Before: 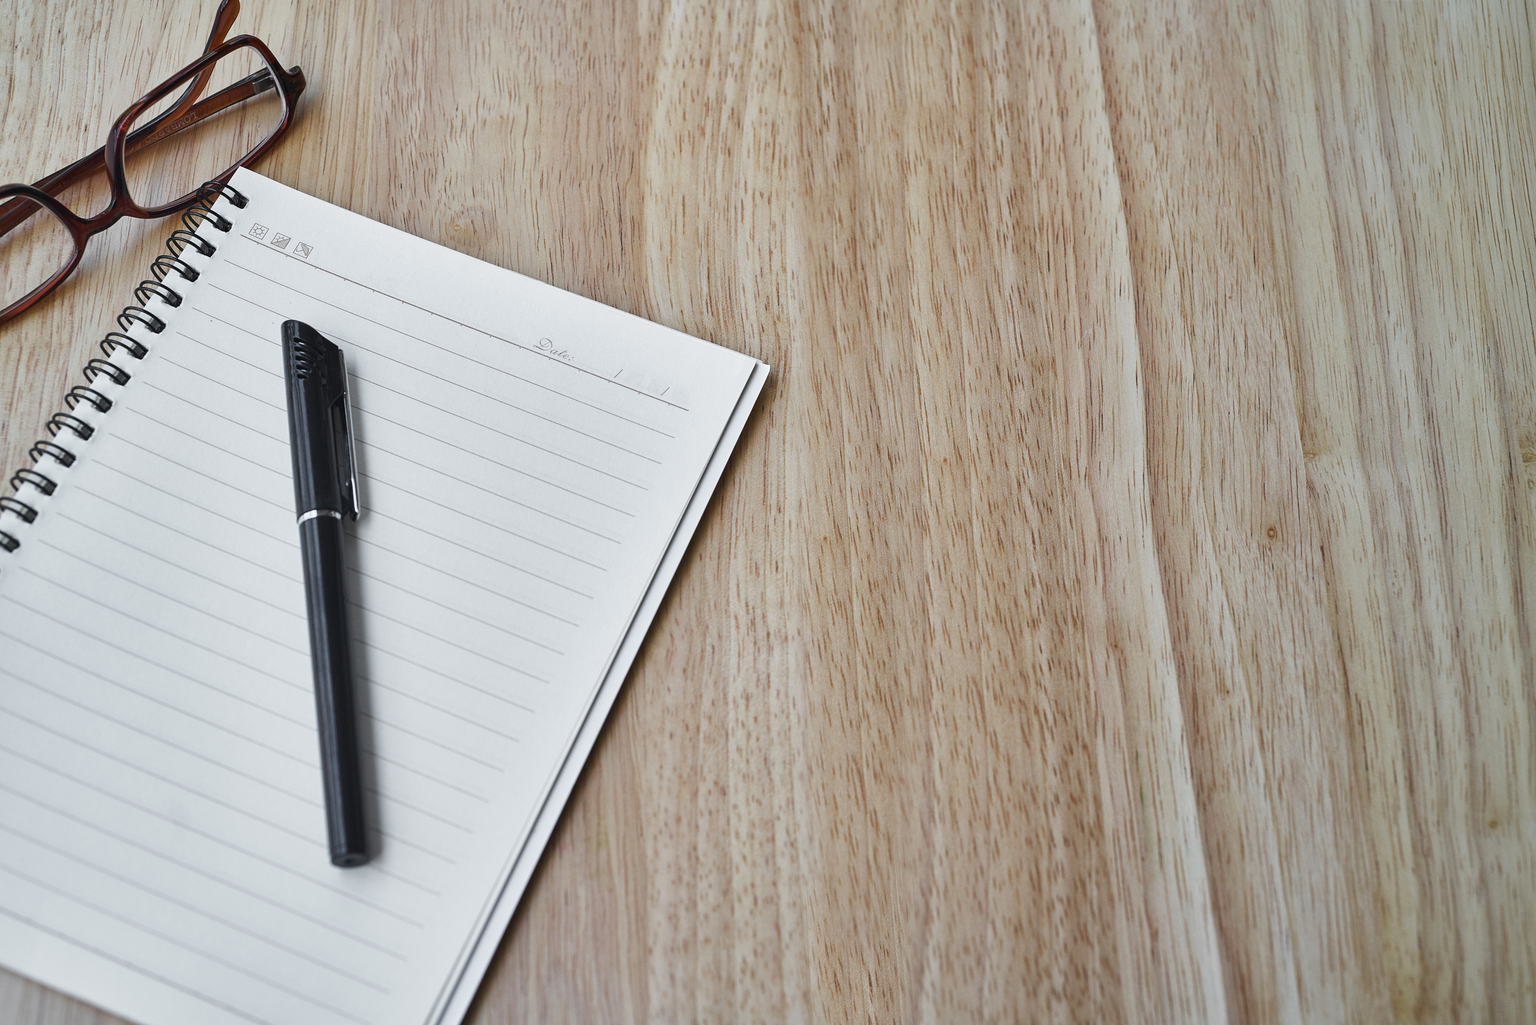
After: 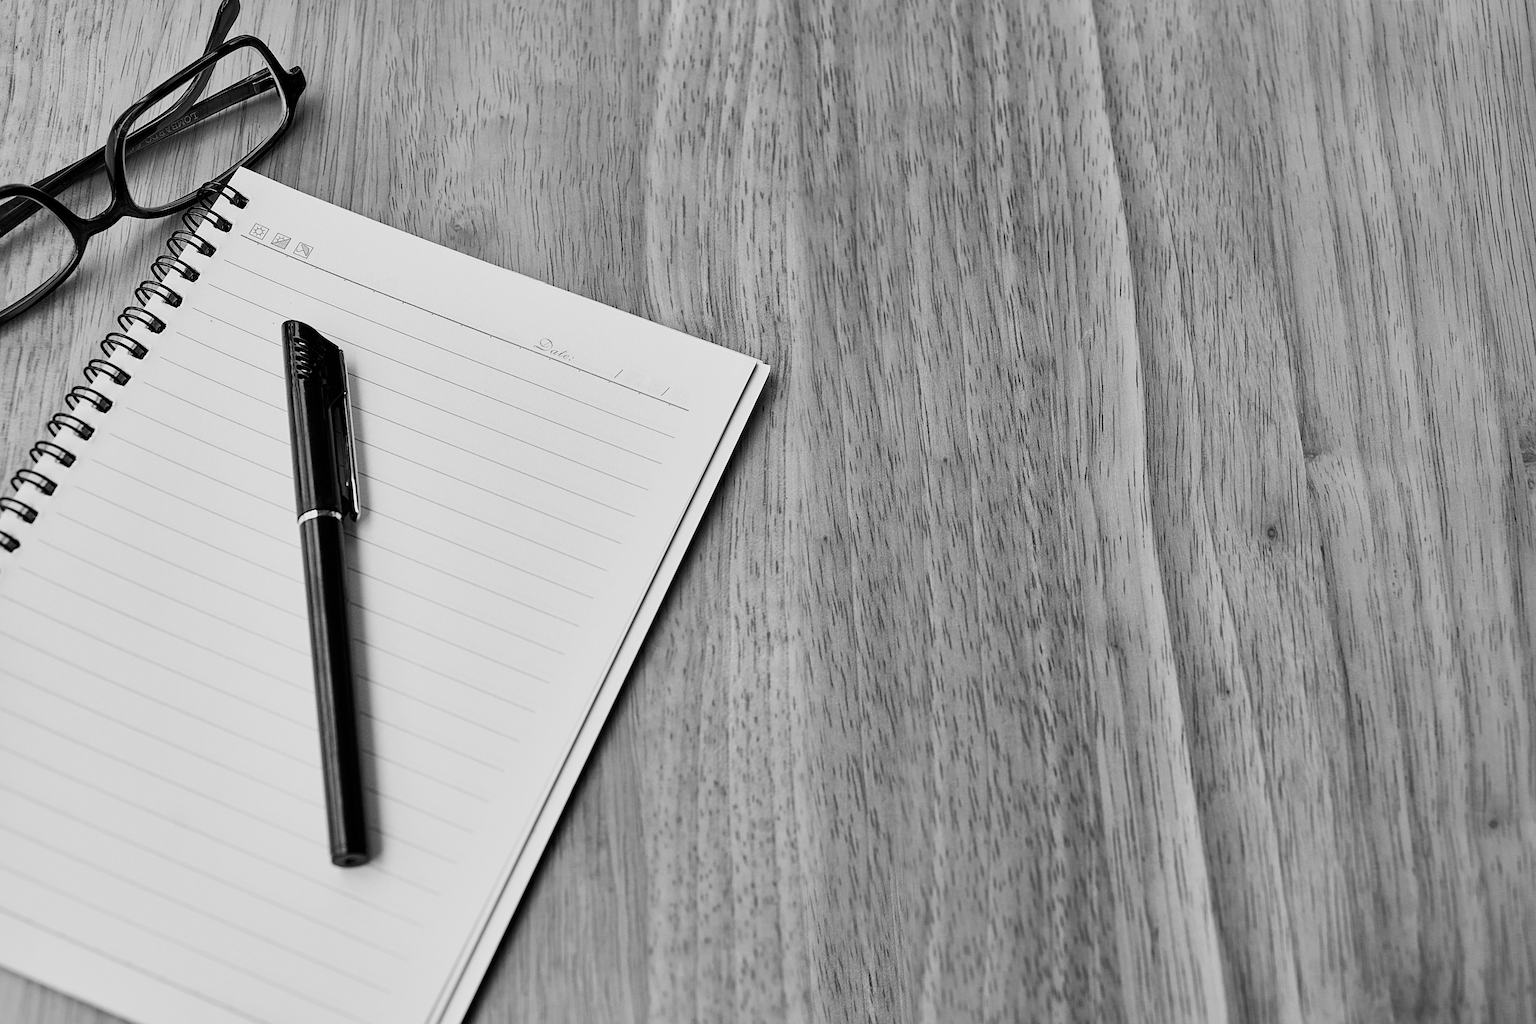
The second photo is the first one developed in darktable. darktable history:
white balance: red 1.004, blue 1.096
filmic rgb: black relative exposure -4.38 EV, white relative exposure 4.56 EV, hardness 2.37, contrast 1.05
color zones: curves: ch0 [(0.287, 0.048) (0.493, 0.484) (0.737, 0.816)]; ch1 [(0, 0) (0.143, 0) (0.286, 0) (0.429, 0) (0.571, 0) (0.714, 0) (0.857, 0)]
sharpen: on, module defaults
